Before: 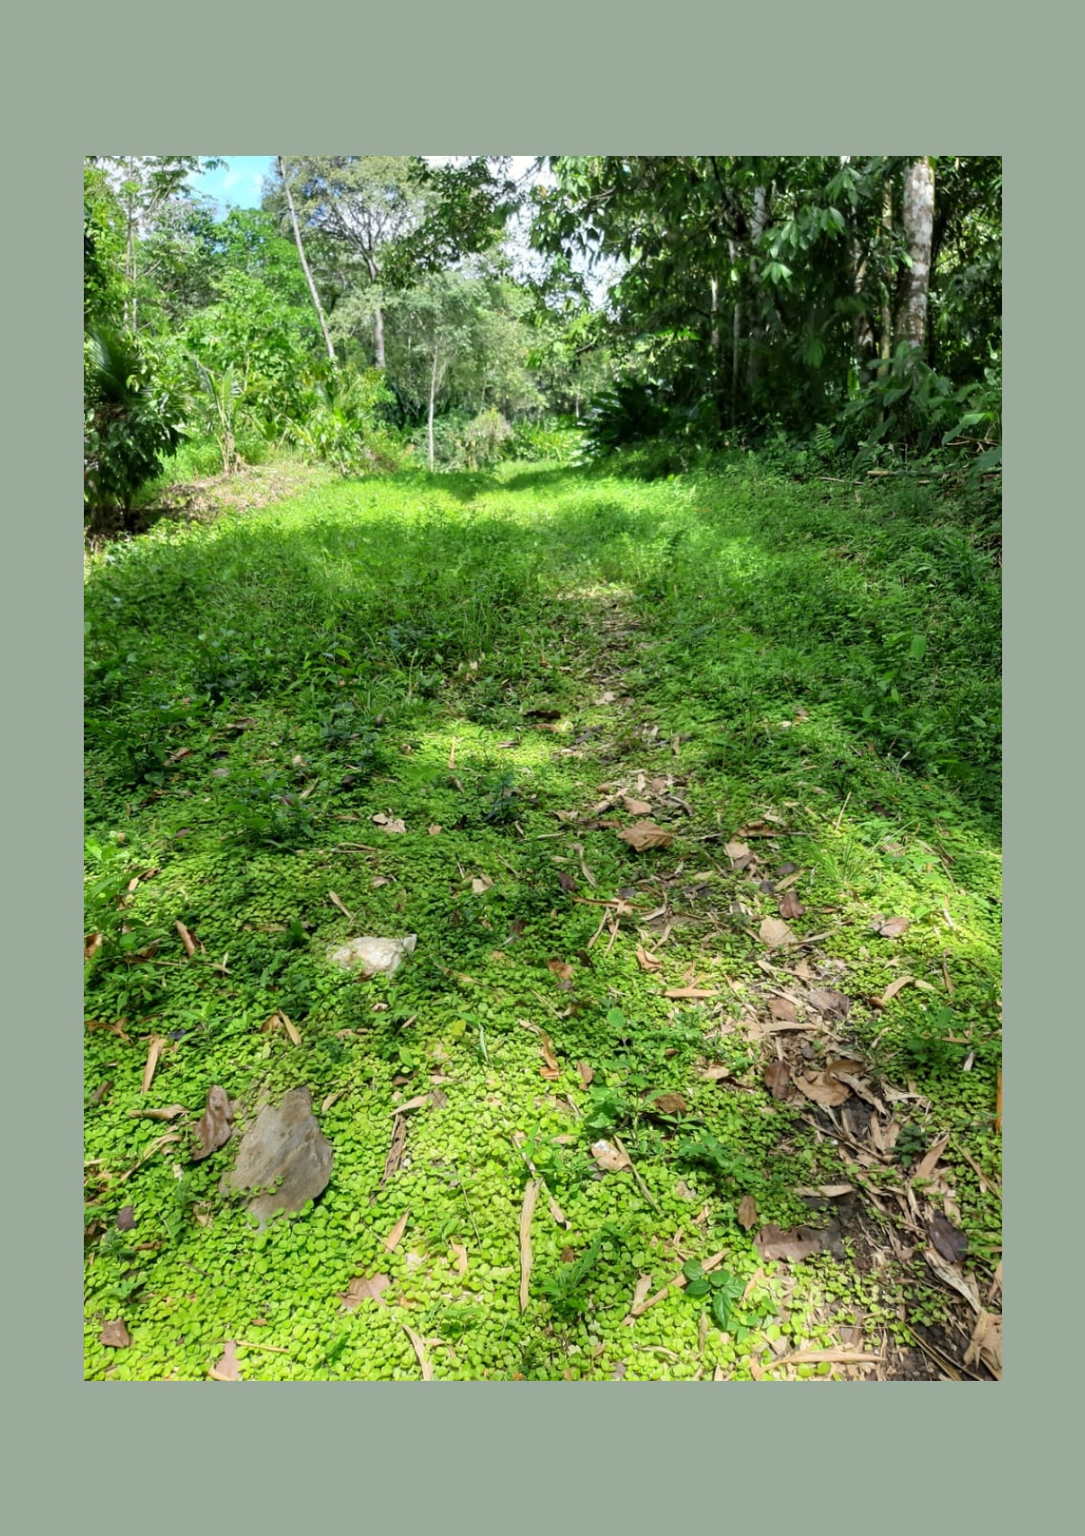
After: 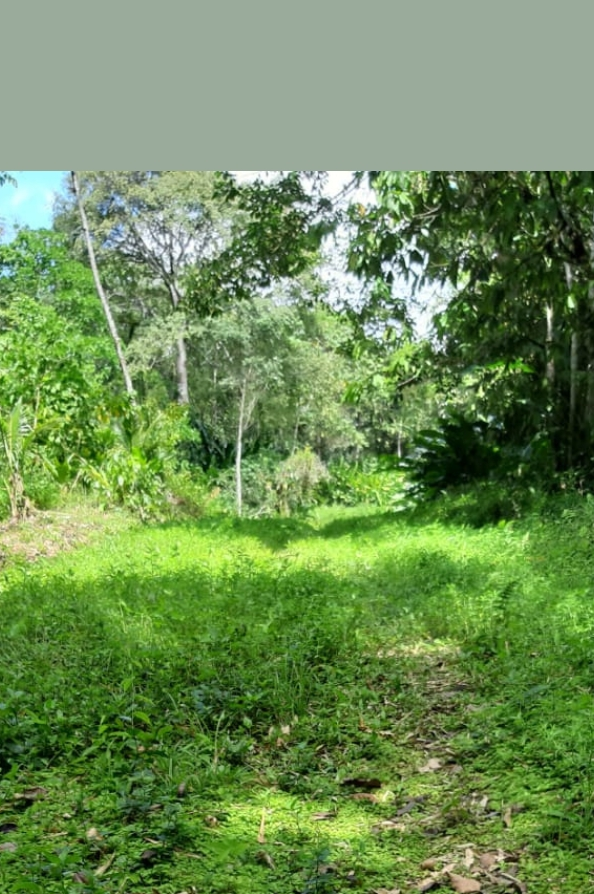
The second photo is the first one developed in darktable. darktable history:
crop: left 19.746%, right 30.332%, bottom 46.866%
